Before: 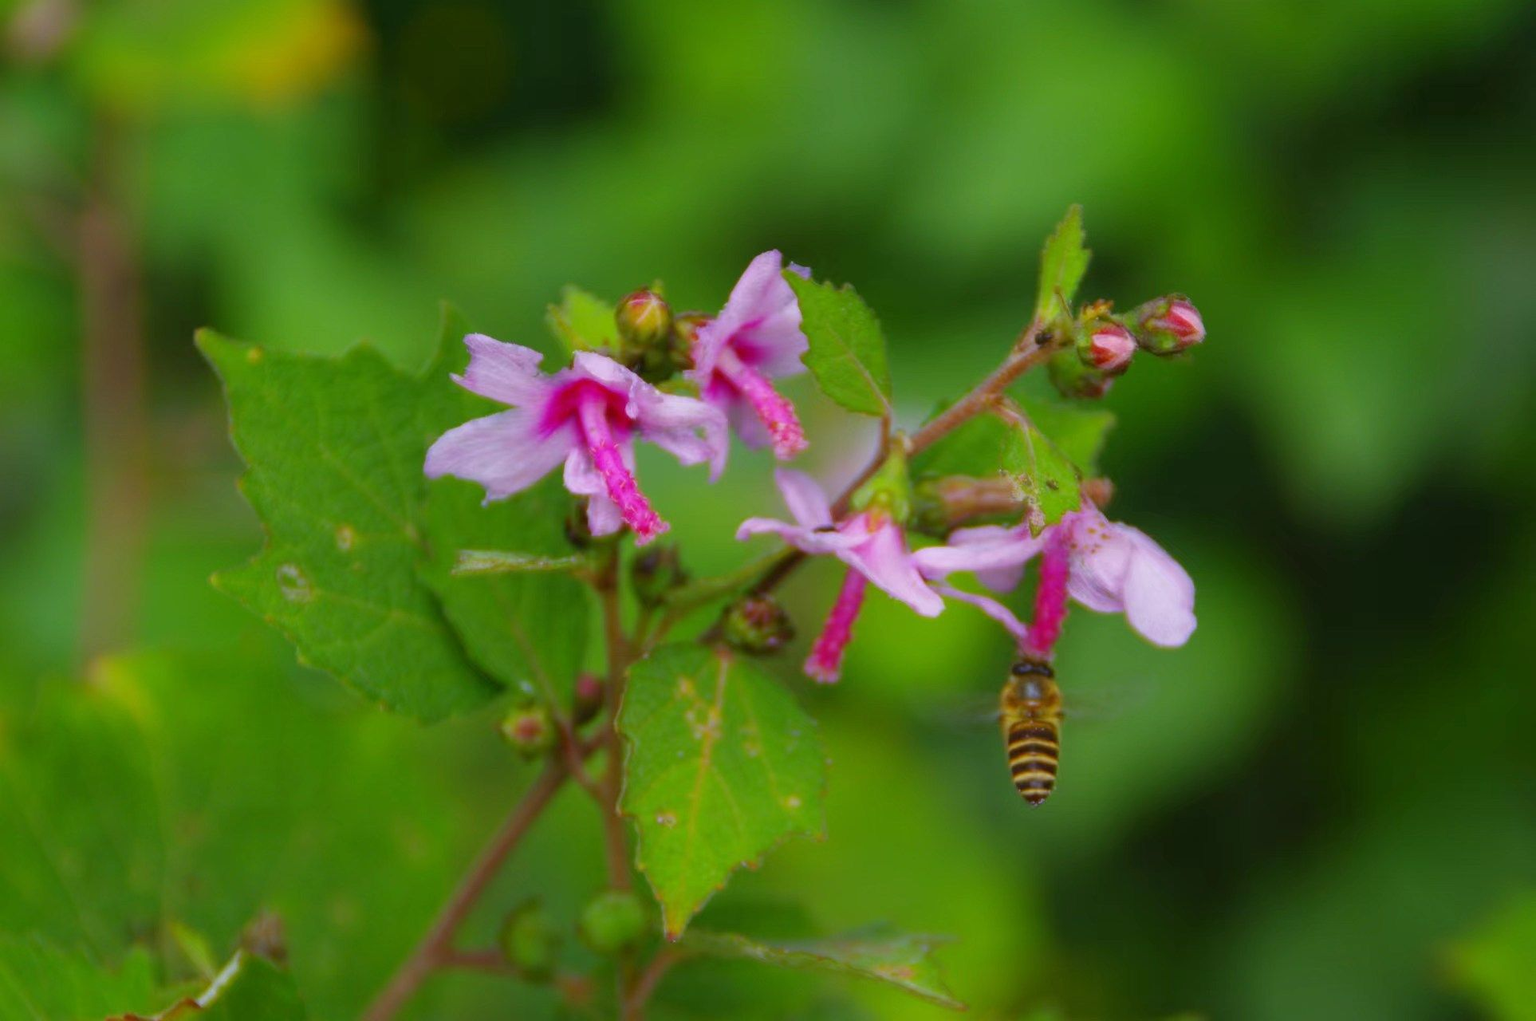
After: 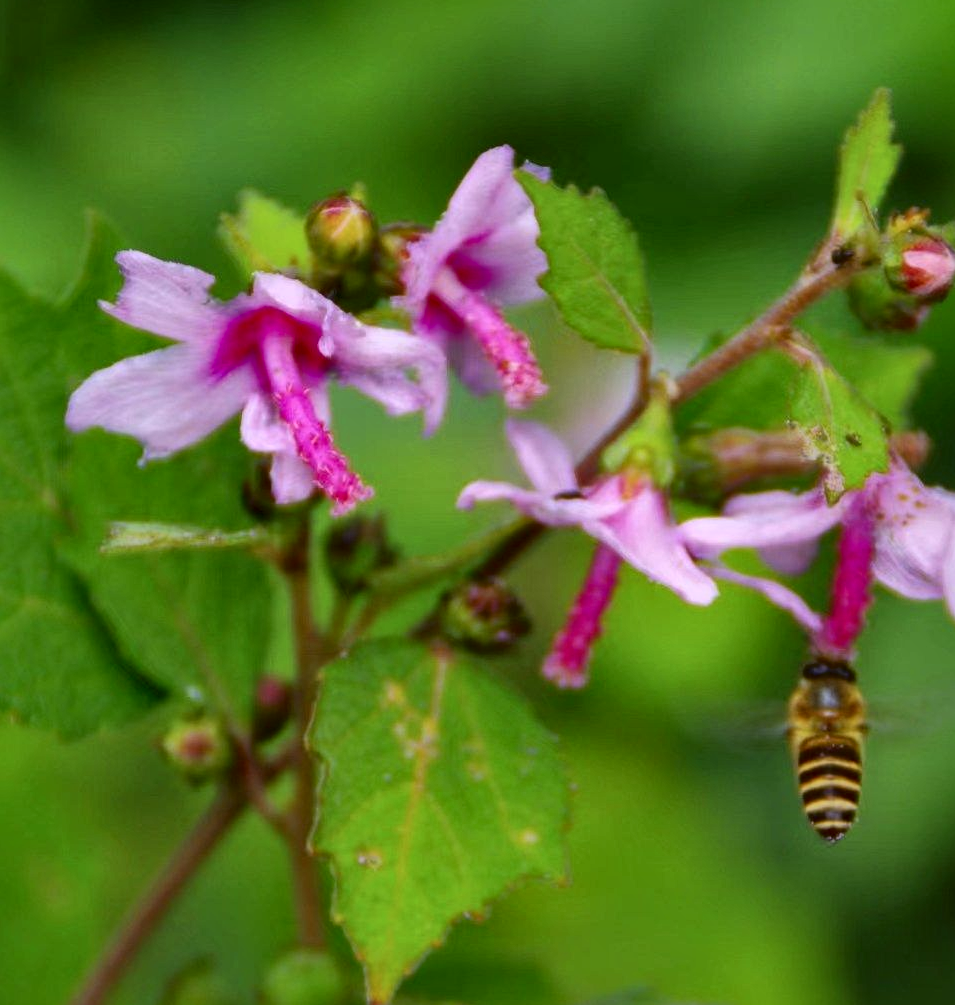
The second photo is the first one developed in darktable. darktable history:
crop and rotate: angle 0.021°, left 24.217%, top 13.119%, right 26.157%, bottom 8.316%
local contrast: mode bilateral grid, contrast 20, coarseness 50, detail 173%, midtone range 0.2
